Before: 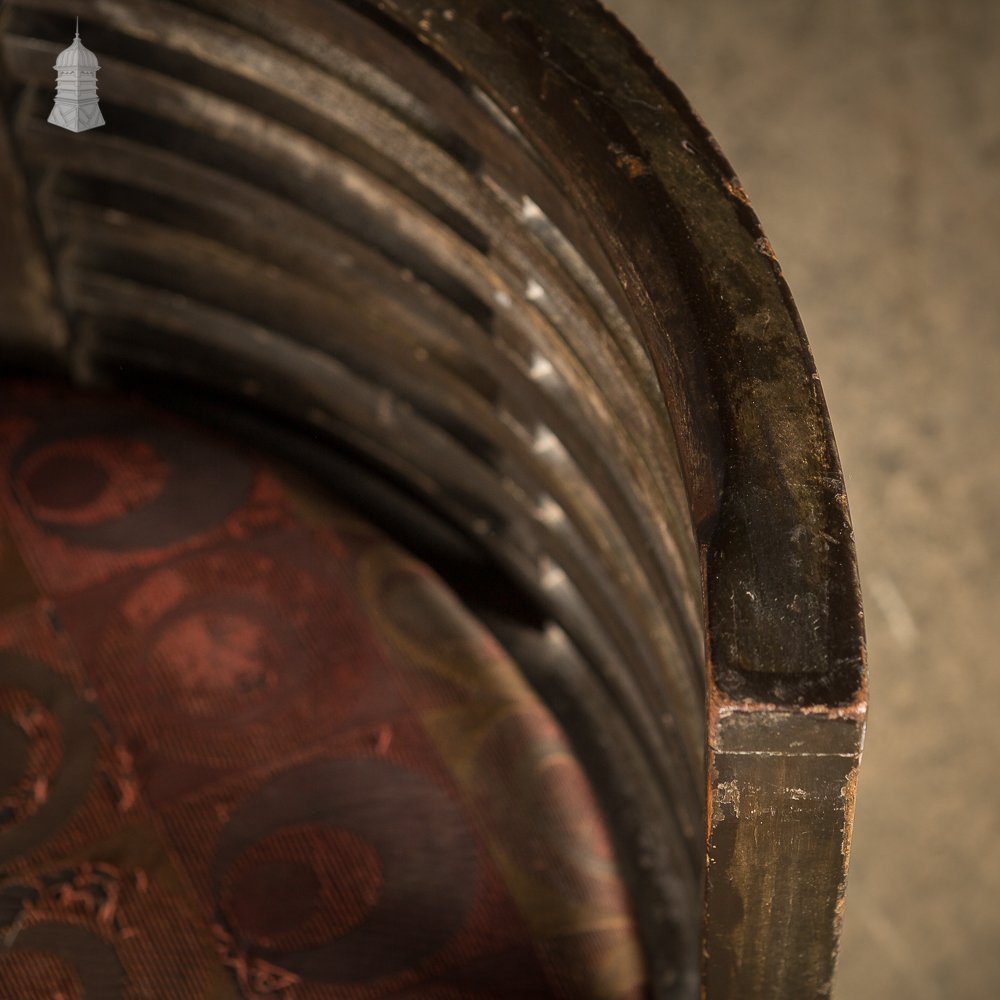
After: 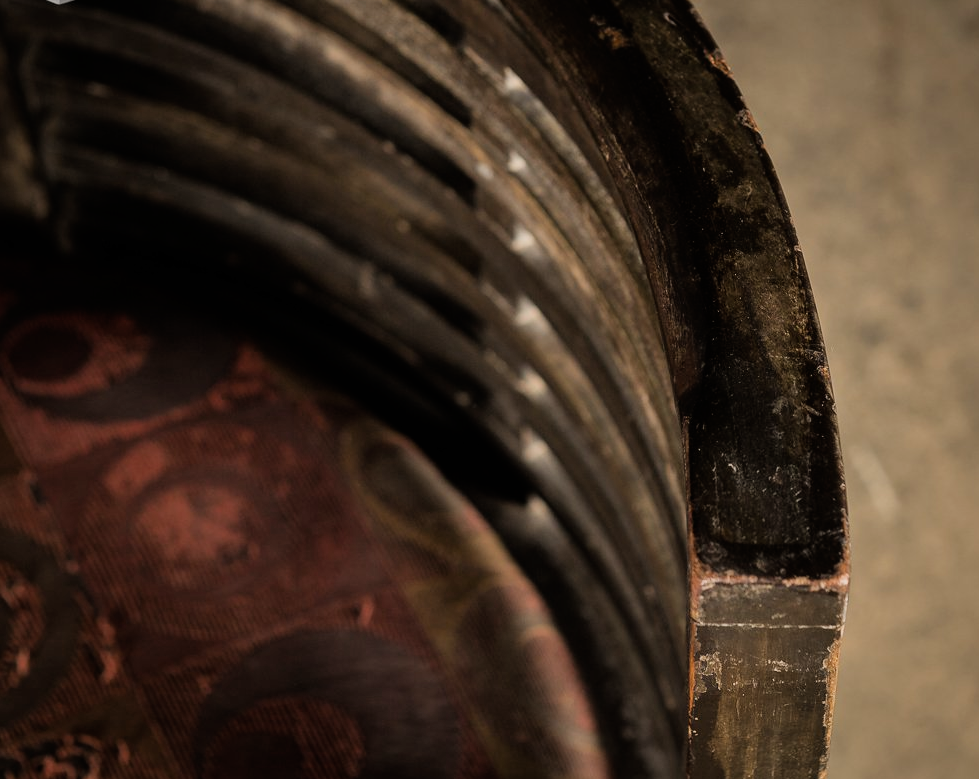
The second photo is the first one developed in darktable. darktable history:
filmic rgb: black relative exposure -7.75 EV, white relative exposure 4.4 EV, threshold 3 EV, hardness 3.76, latitude 50%, contrast 1.1, color science v5 (2021), contrast in shadows safe, contrast in highlights safe, enable highlight reconstruction true
crop and rotate: left 1.814%, top 12.818%, right 0.25%, bottom 9.225%
